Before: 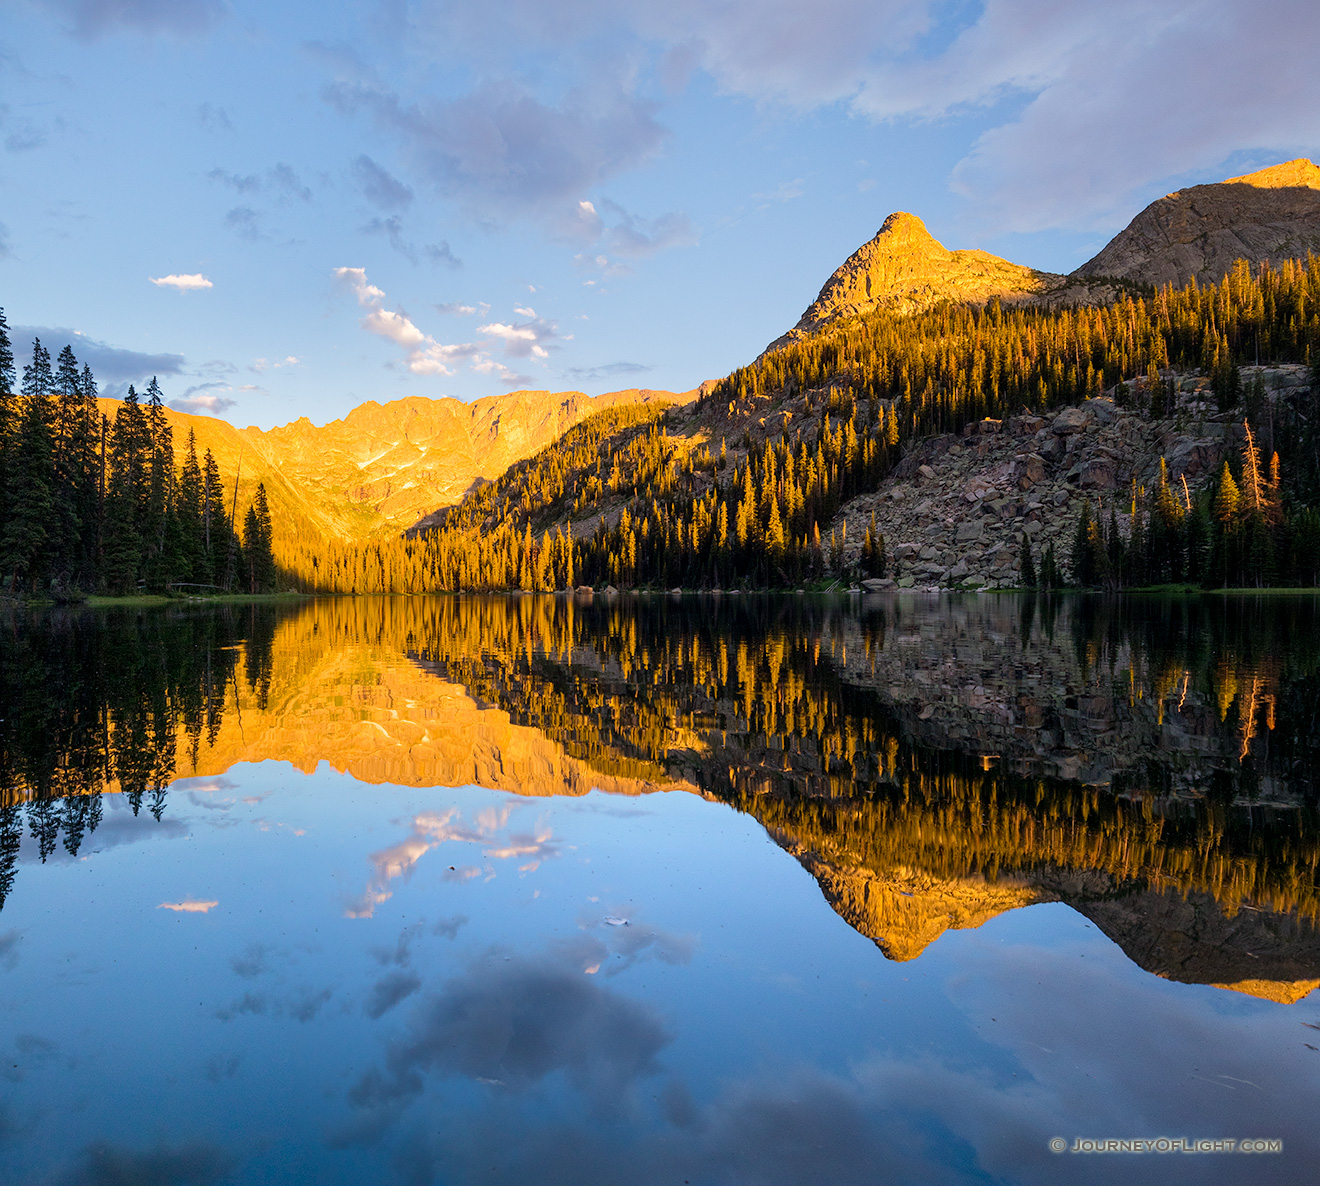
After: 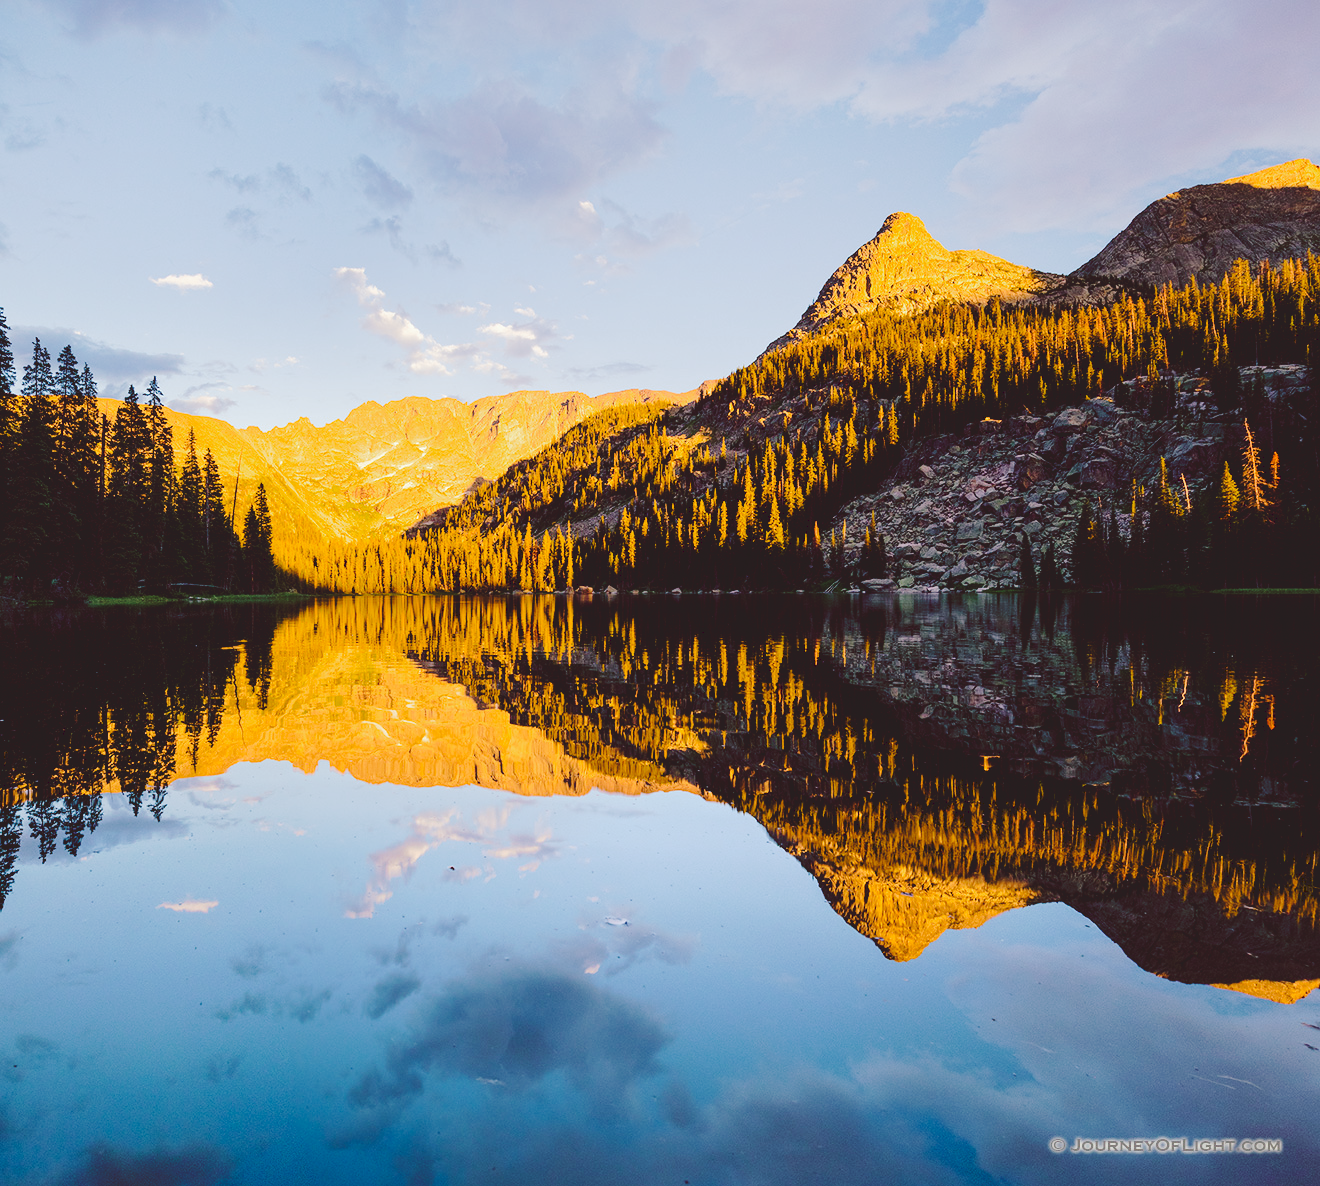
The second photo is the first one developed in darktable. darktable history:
tone curve: curves: ch0 [(0, 0) (0.003, 0.117) (0.011, 0.115) (0.025, 0.116) (0.044, 0.116) (0.069, 0.112) (0.1, 0.113) (0.136, 0.127) (0.177, 0.148) (0.224, 0.191) (0.277, 0.249) (0.335, 0.363) (0.399, 0.479) (0.468, 0.589) (0.543, 0.664) (0.623, 0.733) (0.709, 0.799) (0.801, 0.852) (0.898, 0.914) (1, 1)], preserve colors none
color look up table: target L [97.28, 90.61, 91.44, 84.85, 79.08, 74.21, 70.88, 61.74, 53.73, 52.22, 21.55, 200.71, 77.06, 72.59, 70.52, 53.65, 53.63, 47.23, 46.65, 44.65, 35.8, 24.24, 13.86, 9.041, 5.302, 96.47, 78.23, 79.17, 75.12, 57.48, 56.32, 66.99, 52.3, 51.06, 53.72, 54.69, 33.35, 33.32, 34.09, 27.09, 29.82, 5.71, 4.972, 90.6, 78.6, 69.3, 52.7, 39.33, 29.62], target a [-6.172, -8.435, -19.08, -38.26, -29.19, -2.014, -12.47, -23.91, -42.91, -22.83, -15.15, 0, 19.68, 34.44, 7.881, 52.37, 51.76, 68.21, 17.43, 10.48, 30.88, 29.35, 12.89, 44.38, 33.52, 2.718, 30.89, 7.823, 46.41, 69.45, 18.31, 46.95, 13.16, 42.42, 50.3, 11.82, 12.22, 10.37, 37.37, 0.101, 35.44, 40.78, 33.84, -23.73, -22.13, -23.74, -7.783, -17.06, -3.854], target b [20.75, 3.584, 30.4, 27.79, 9.032, 36.43, 65.8, 7.7, 29.57, 21.39, 13.89, -0.001, 69.18, 40.05, 1.98, 26.54, 48.72, 14.82, 38.48, 24.33, 60.87, 40.92, 23.12, -7.278, 8.264, -1.428, -1.39, -19.26, -21.97, -26.4, -36.33, -41.78, -6.285, 1.133, -29.39, -63.23, -20.68, -51.15, -58.67, -2.514, -12.35, -43.52, -15.45, -10.05, -26.36, -10.42, -29.96, -4.874, -15.53], num patches 49
